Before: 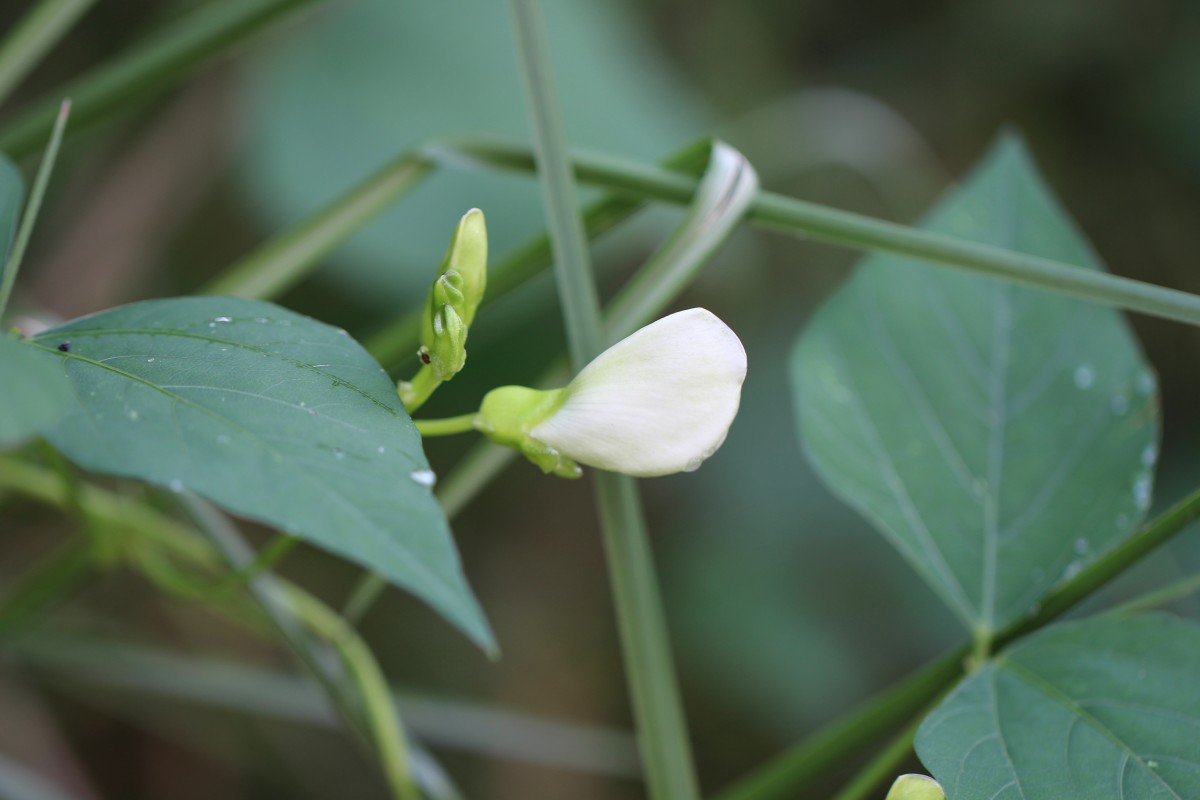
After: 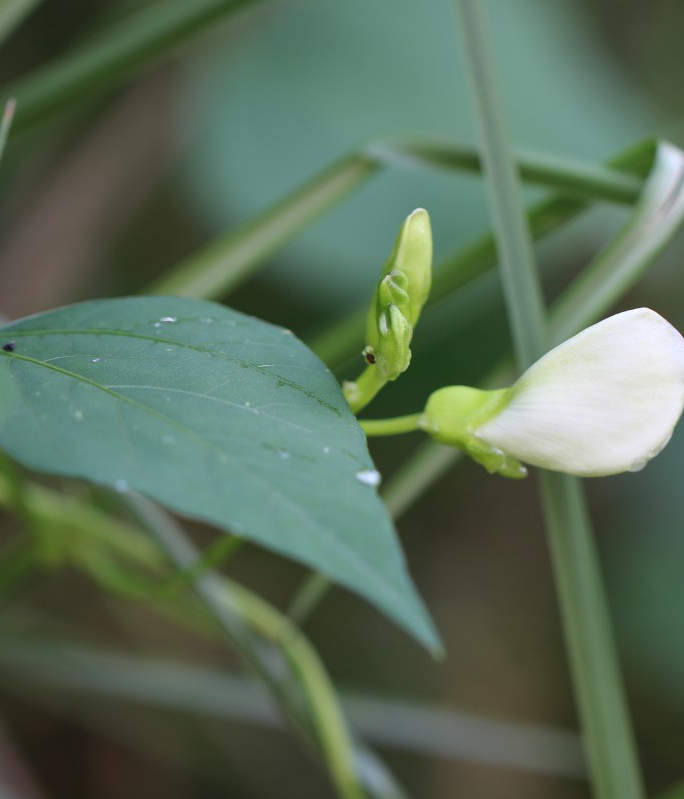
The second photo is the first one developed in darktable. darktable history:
crop: left 4.657%, right 38.321%
